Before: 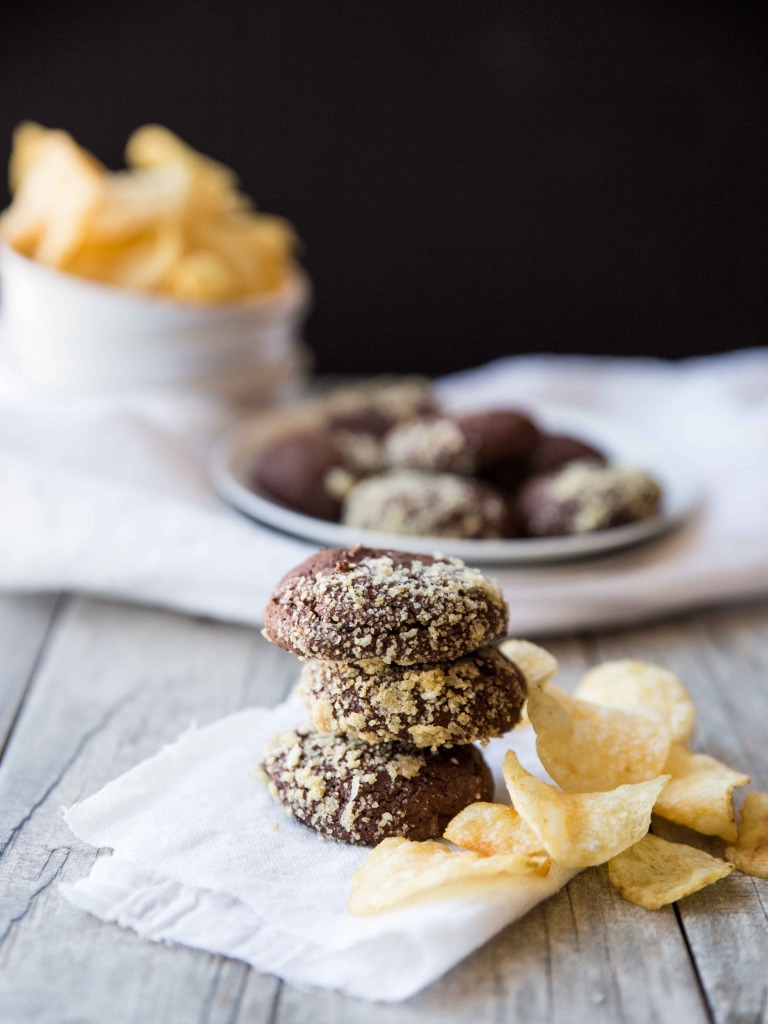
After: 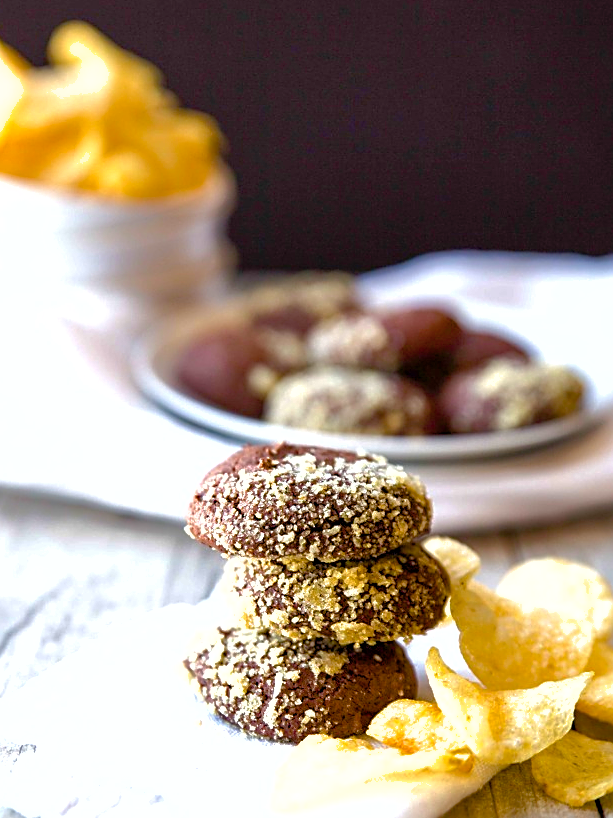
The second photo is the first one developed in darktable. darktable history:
shadows and highlights: on, module defaults
sharpen: on, module defaults
color balance rgb: linear chroma grading › shadows -2.2%, linear chroma grading › highlights -15%, linear chroma grading › global chroma -10%, linear chroma grading › mid-tones -10%, perceptual saturation grading › global saturation 45%, perceptual saturation grading › highlights -50%, perceptual saturation grading › shadows 30%, perceptual brilliance grading › global brilliance 18%, global vibrance 45%
crop and rotate: left 10.071%, top 10.071%, right 10.02%, bottom 10.02%
